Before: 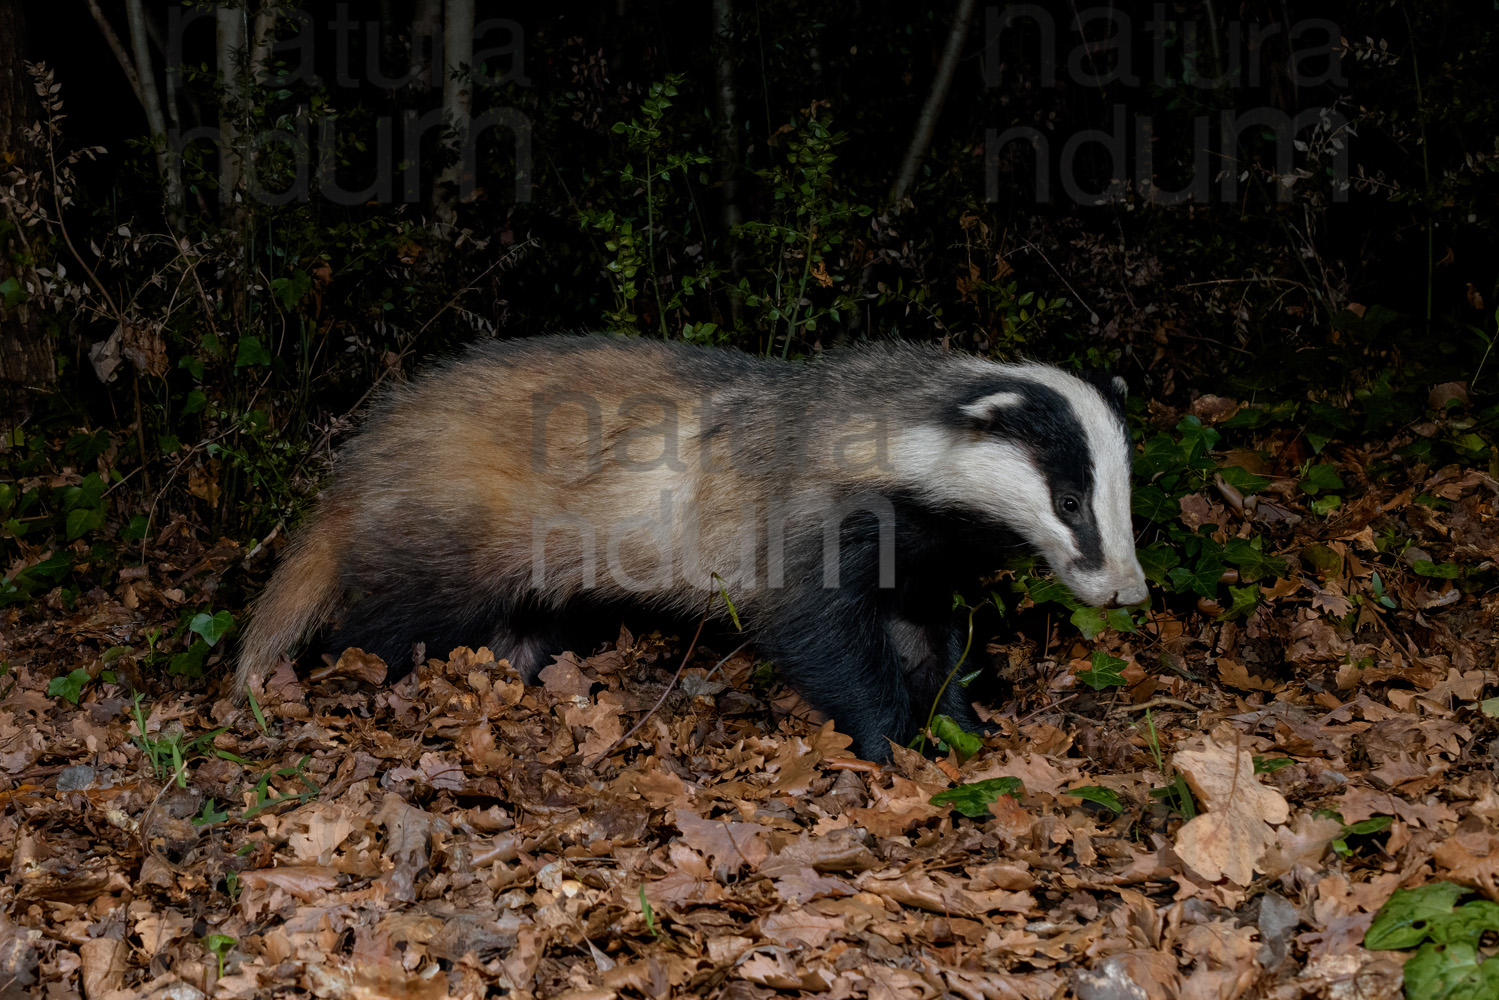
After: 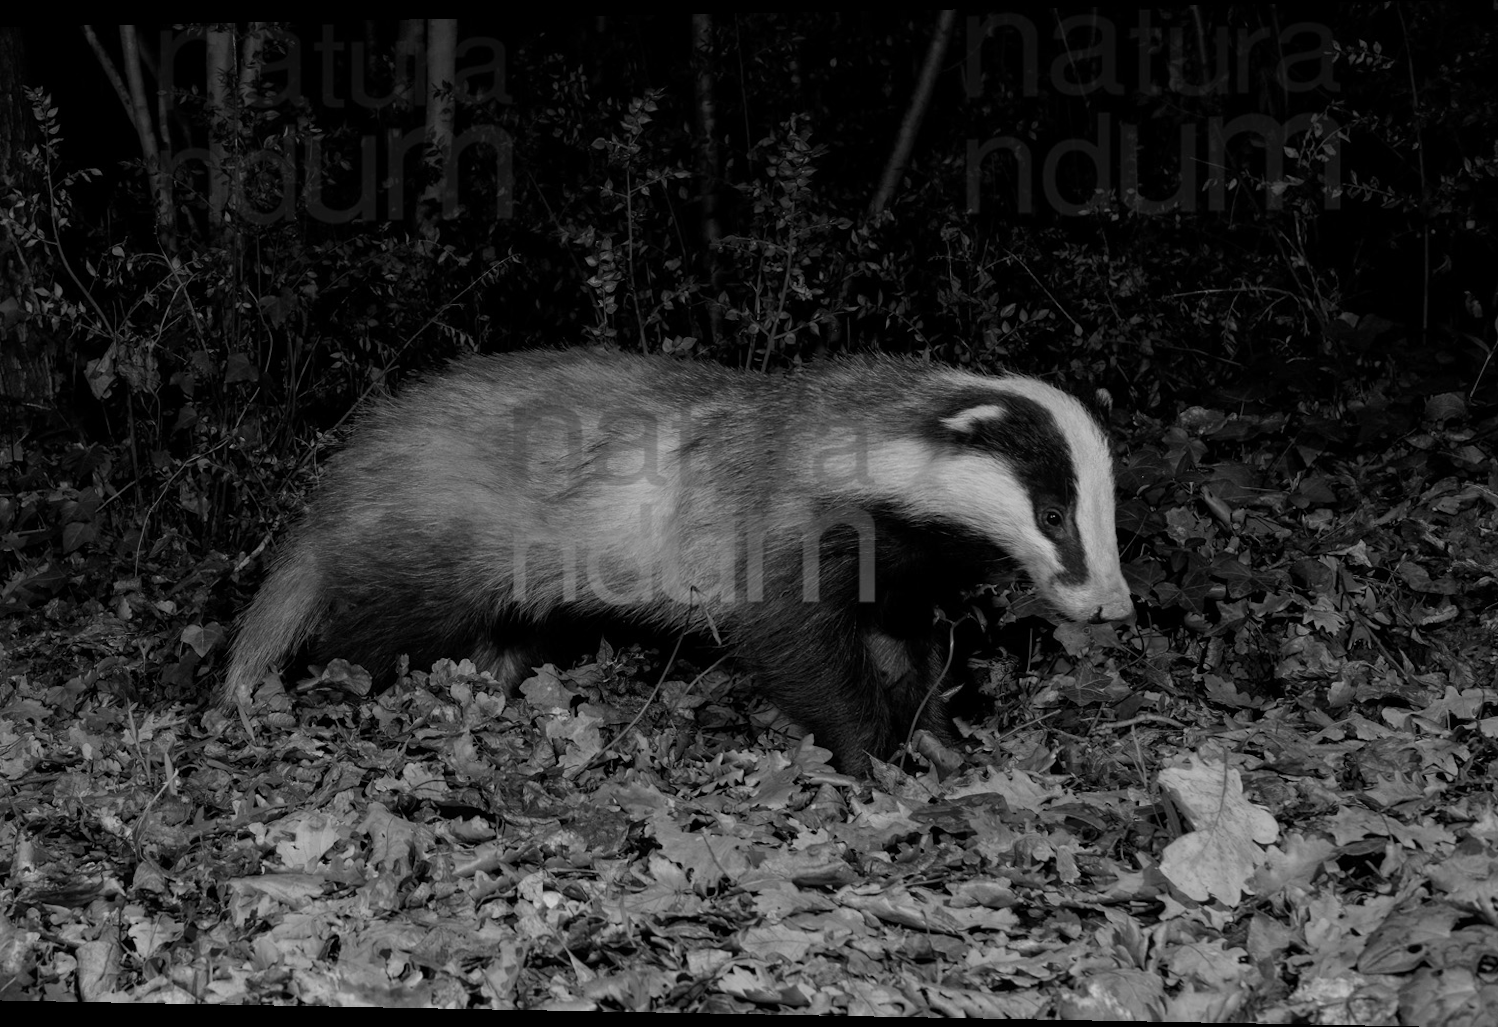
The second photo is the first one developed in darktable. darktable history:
base curve: curves: ch0 [(0, 0) (0.235, 0.266) (0.503, 0.496) (0.786, 0.72) (1, 1)]
rotate and perspective: lens shift (horizontal) -0.055, automatic cropping off
monochrome: a 30.25, b 92.03
